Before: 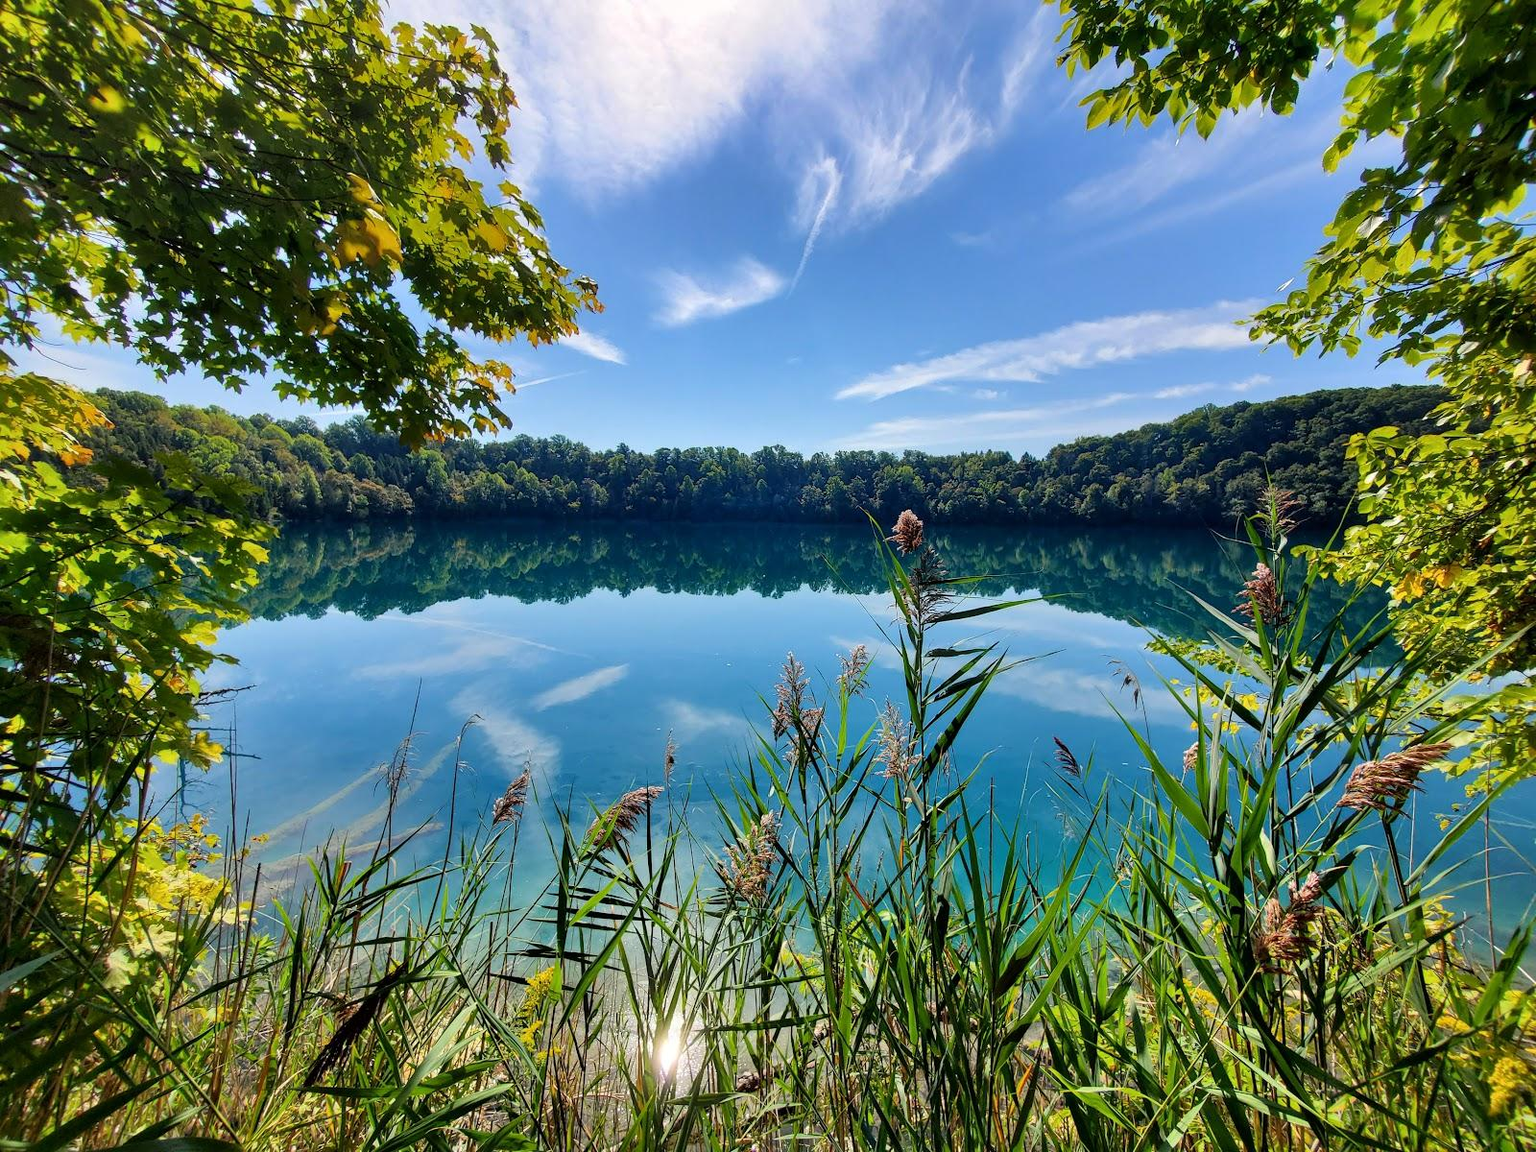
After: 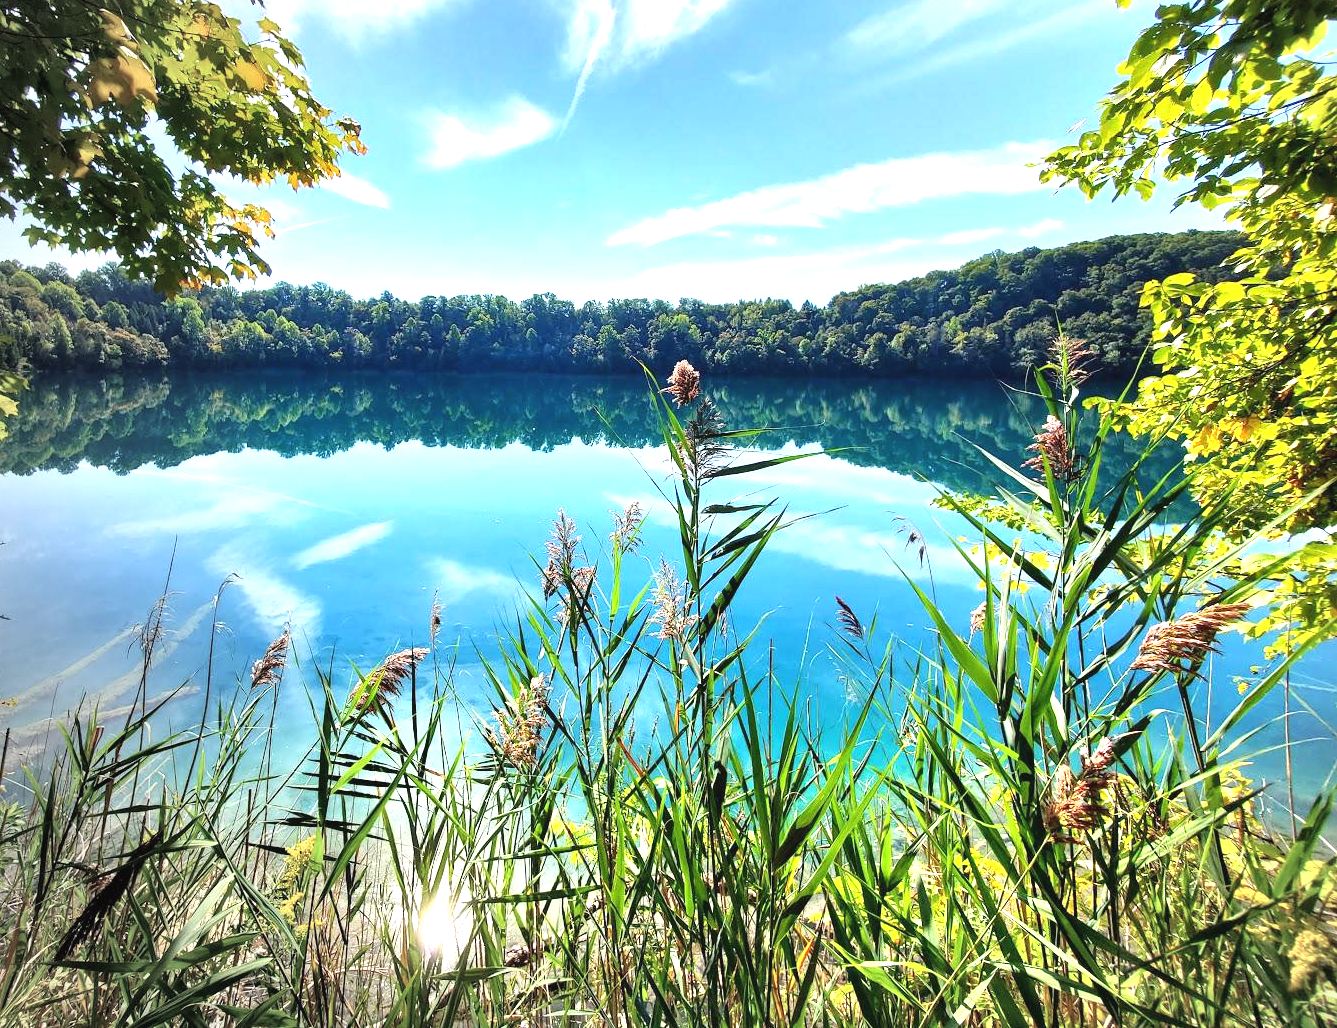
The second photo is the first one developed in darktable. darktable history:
exposure: black level correction -0.002, exposure 1.358 EV, compensate exposure bias true, compensate highlight preservation false
crop: left 16.434%, top 14.328%
vignetting: center (0.217, -0.231)
